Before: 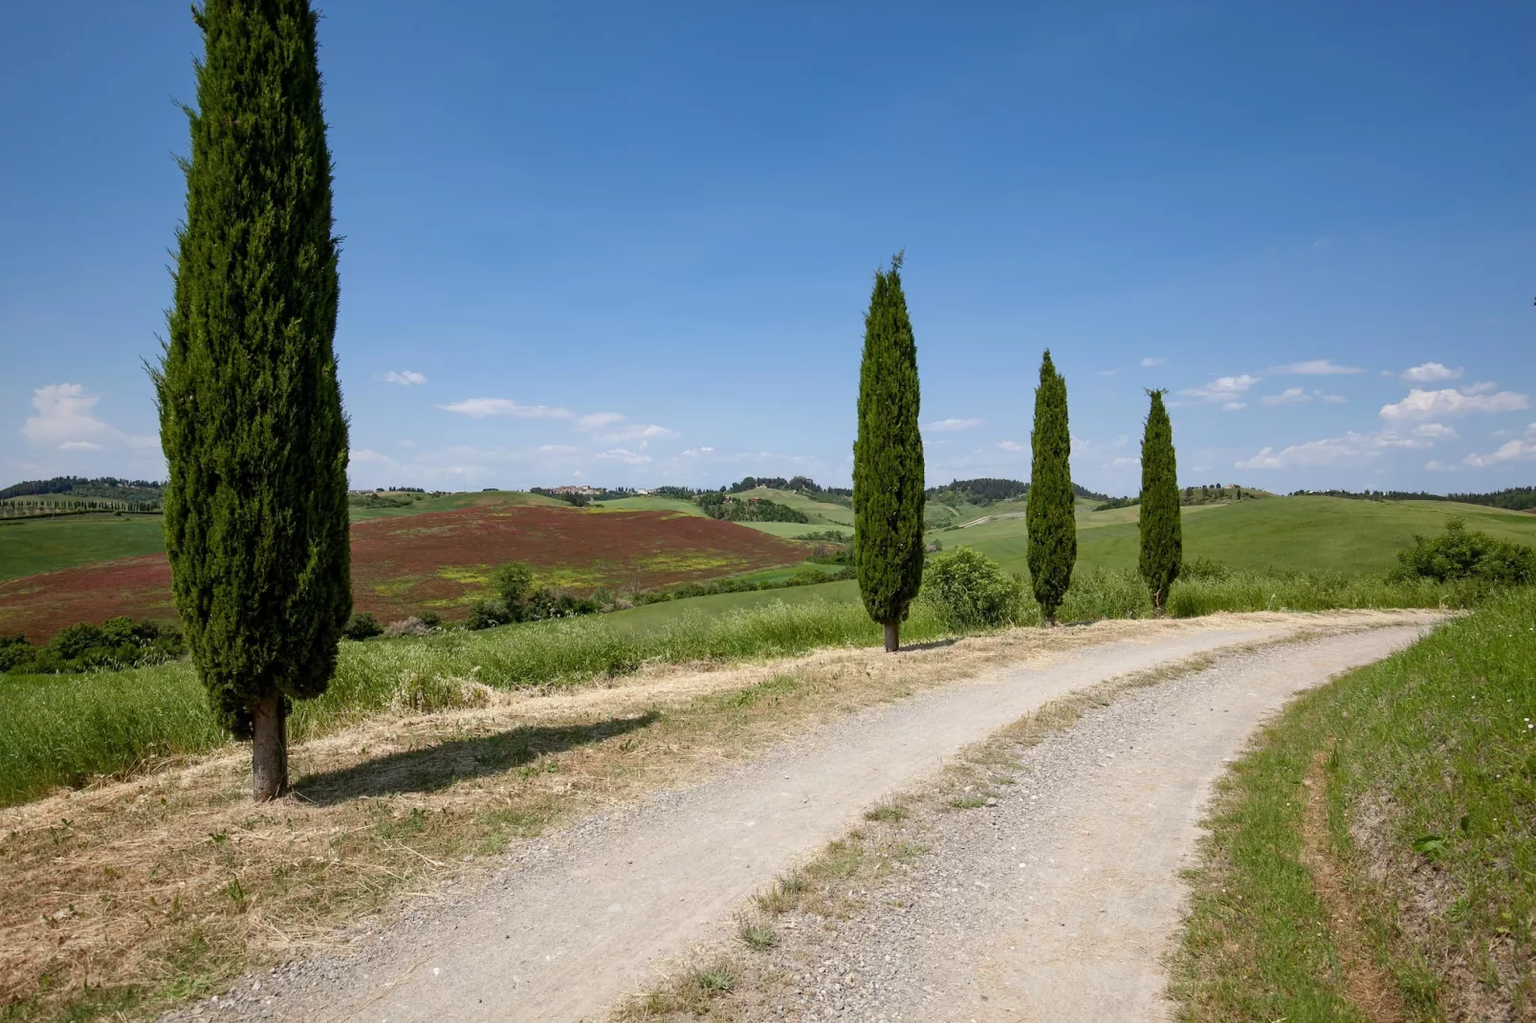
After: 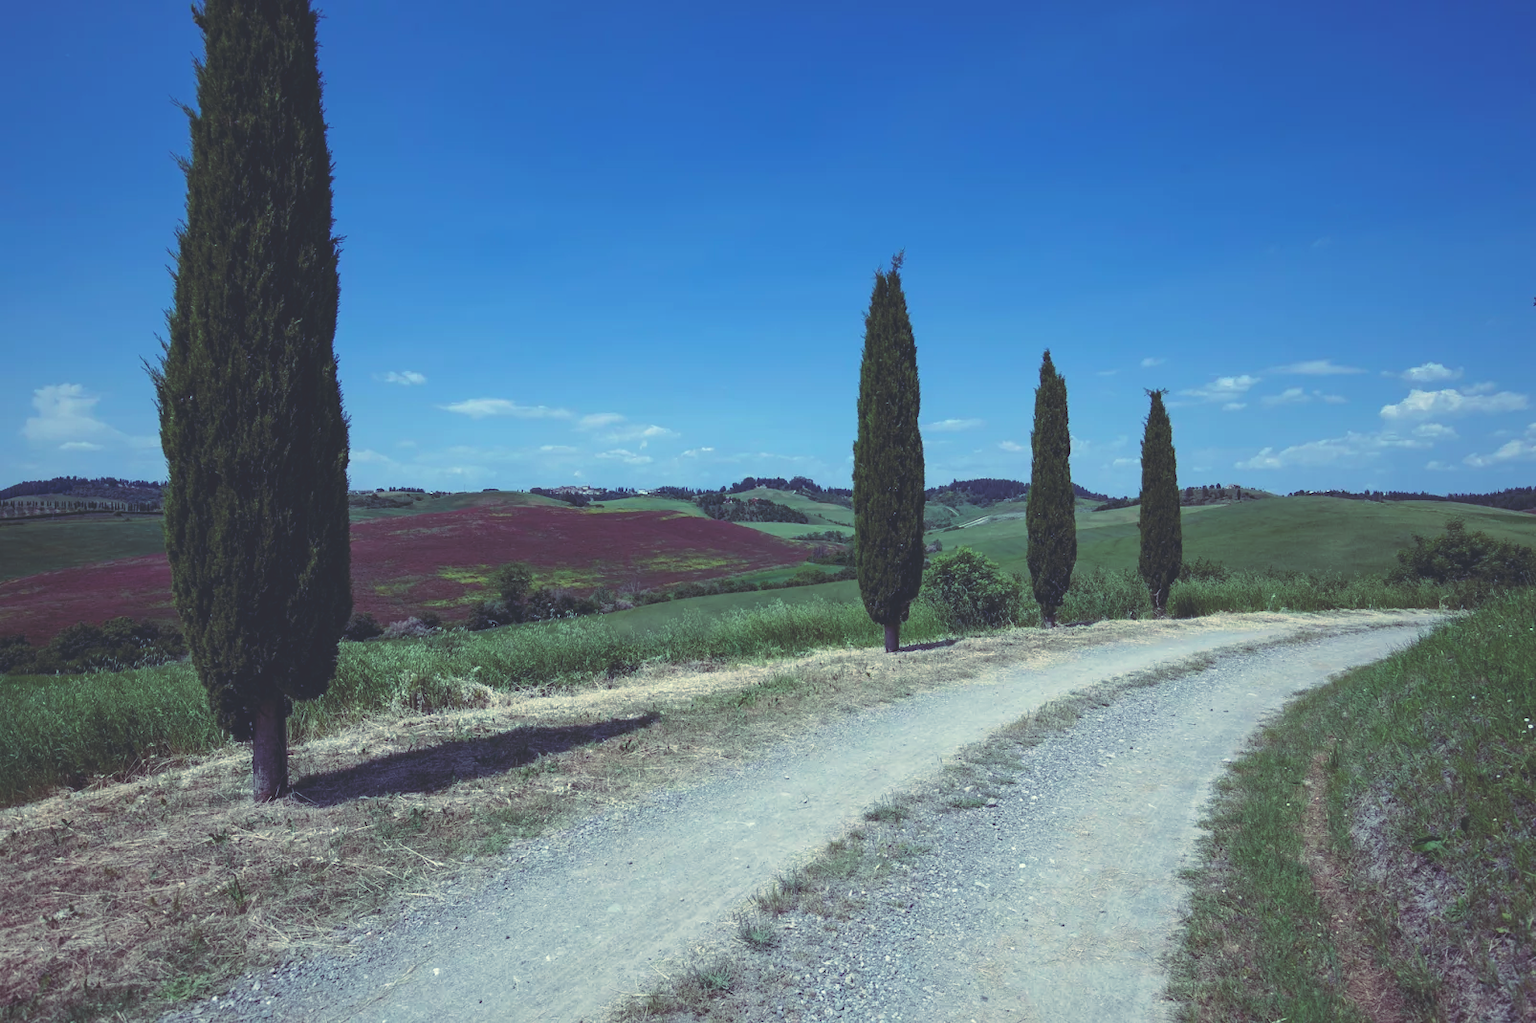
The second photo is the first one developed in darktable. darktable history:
color balance: lift [0.998, 0.998, 1.001, 1.002], gamma [0.995, 1.025, 0.992, 0.975], gain [0.995, 1.02, 0.997, 0.98]
rgb curve: curves: ch0 [(0, 0.186) (0.314, 0.284) (0.576, 0.466) (0.805, 0.691) (0.936, 0.886)]; ch1 [(0, 0.186) (0.314, 0.284) (0.581, 0.534) (0.771, 0.746) (0.936, 0.958)]; ch2 [(0, 0.216) (0.275, 0.39) (1, 1)], mode RGB, independent channels, compensate middle gray true, preserve colors none
